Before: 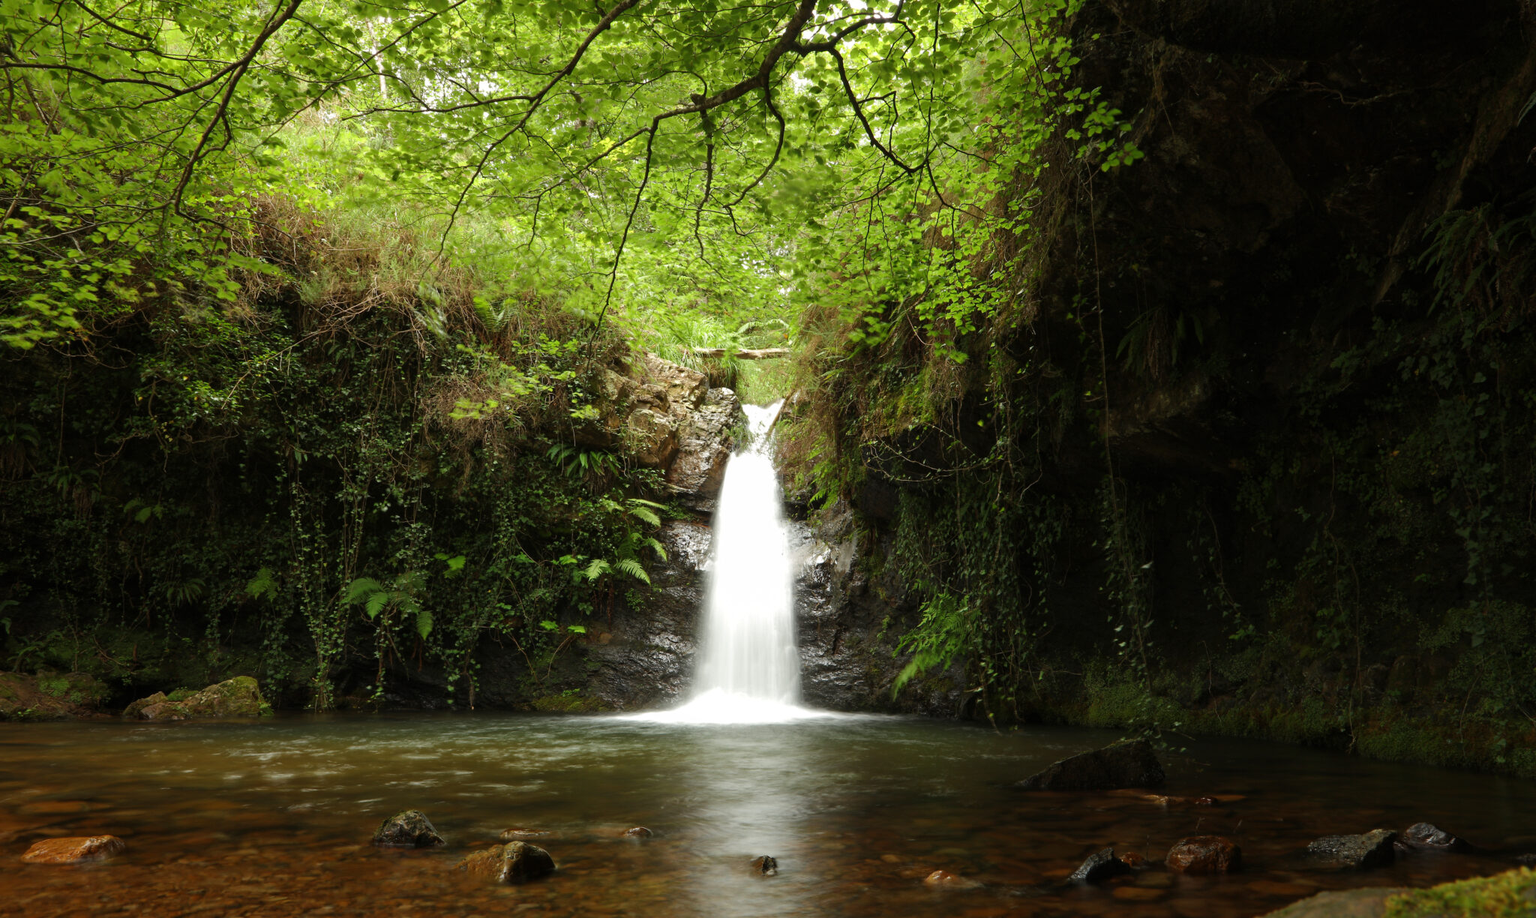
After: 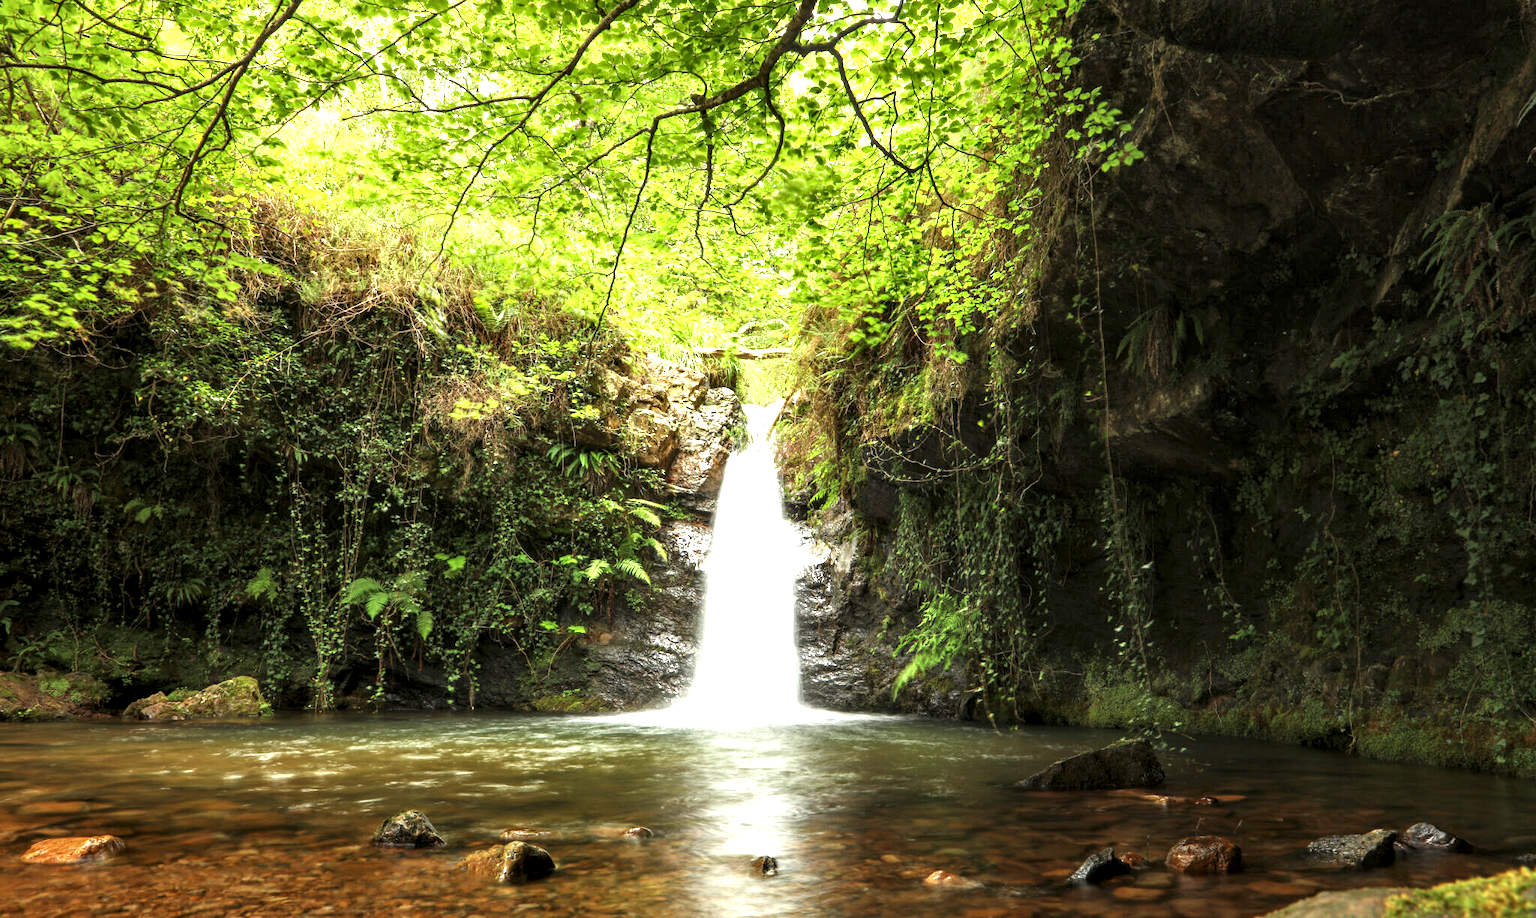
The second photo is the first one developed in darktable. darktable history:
local contrast: highlights 22%, detail 150%
exposure: black level correction 0, exposure 1.46 EV, compensate highlight preservation false
